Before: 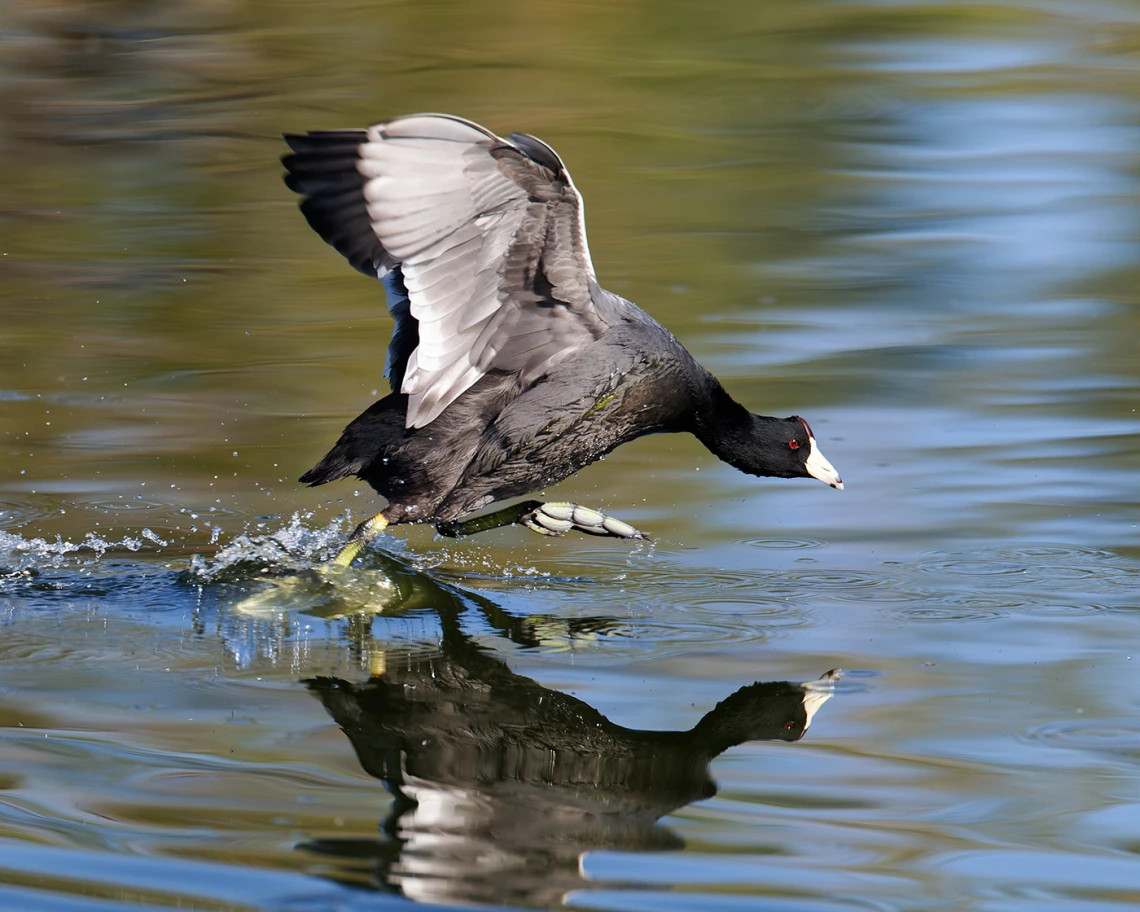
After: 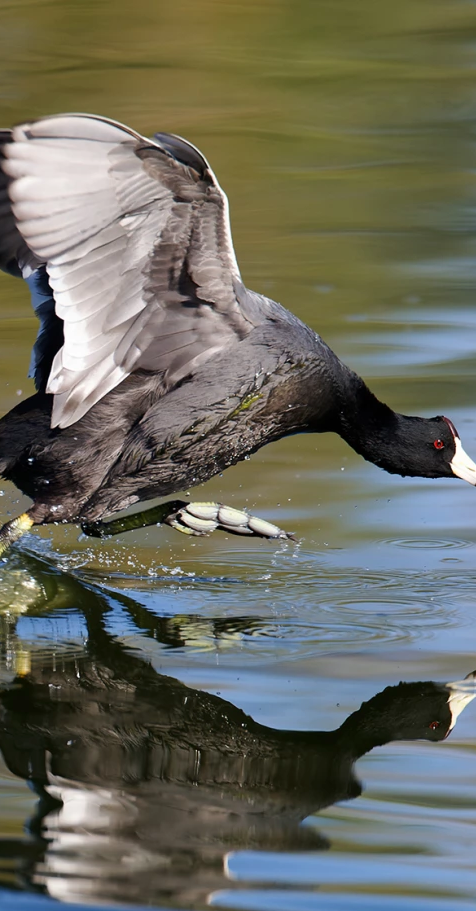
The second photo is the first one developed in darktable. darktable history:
crop: left 31.165%, right 27.012%
contrast brightness saturation: contrast 0.046
